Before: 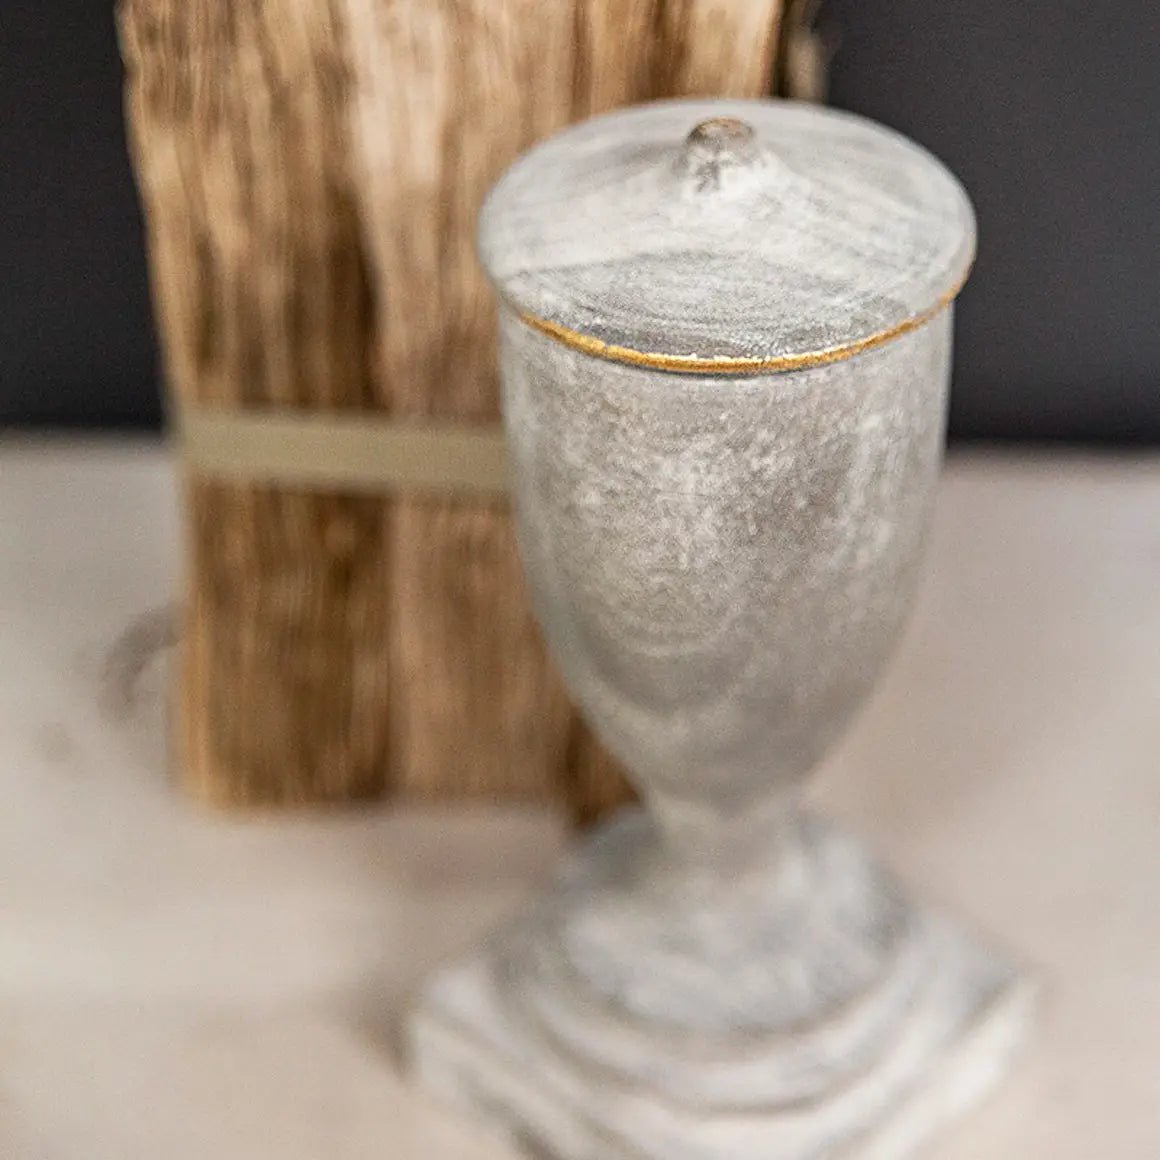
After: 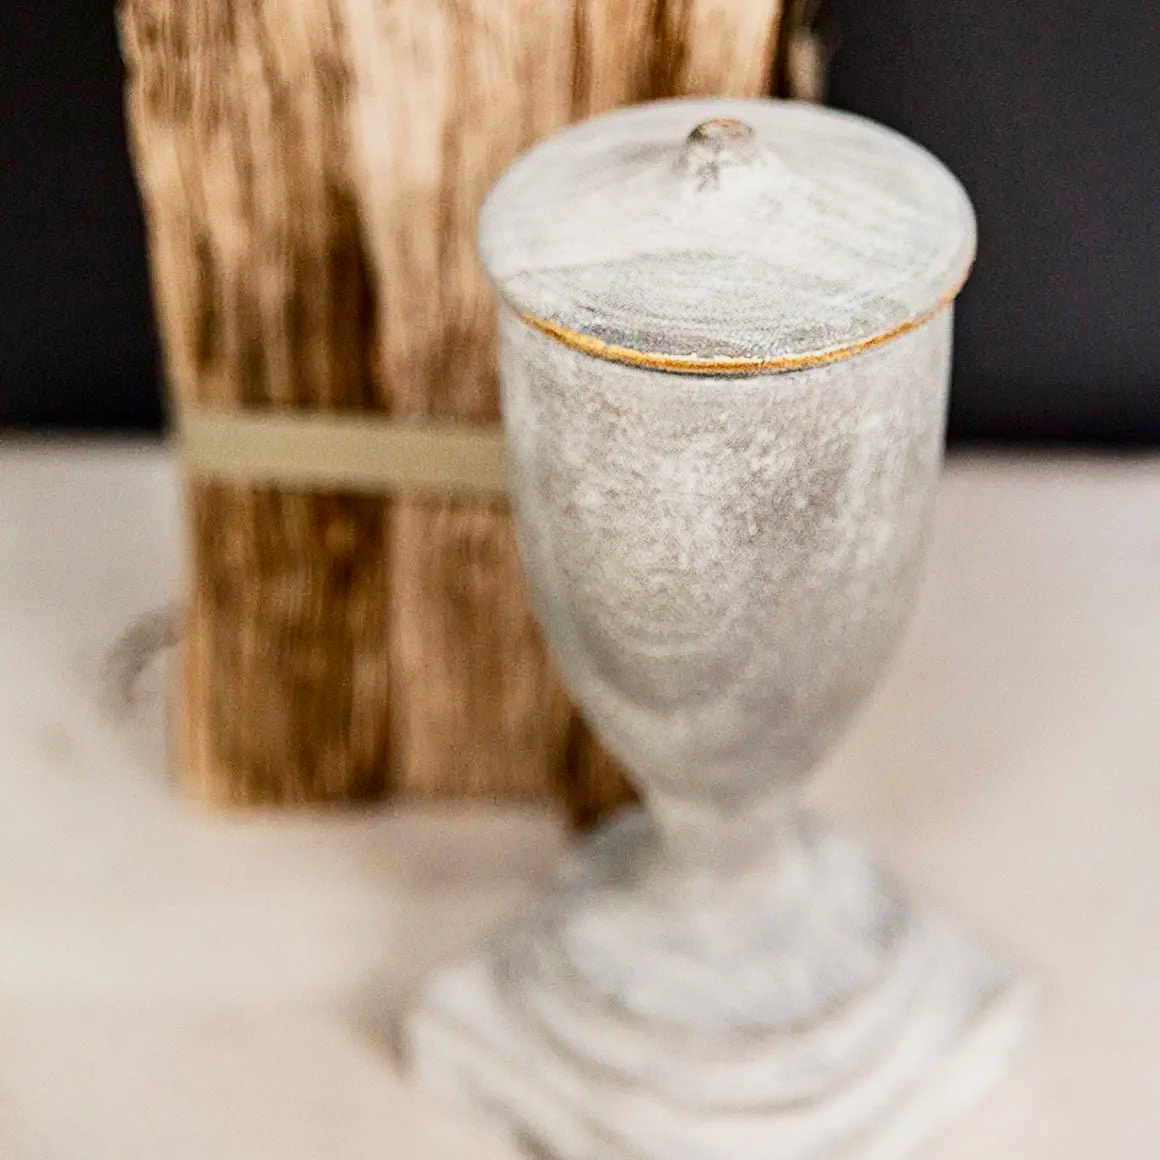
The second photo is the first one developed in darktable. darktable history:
contrast brightness saturation: contrast 0.19, brightness -0.24, saturation 0.11
grain: coarseness 0.09 ISO, strength 10%
exposure: black level correction 0, exposure 0.9 EV, compensate highlight preservation false
filmic rgb: black relative exposure -7.65 EV, white relative exposure 4.56 EV, hardness 3.61
